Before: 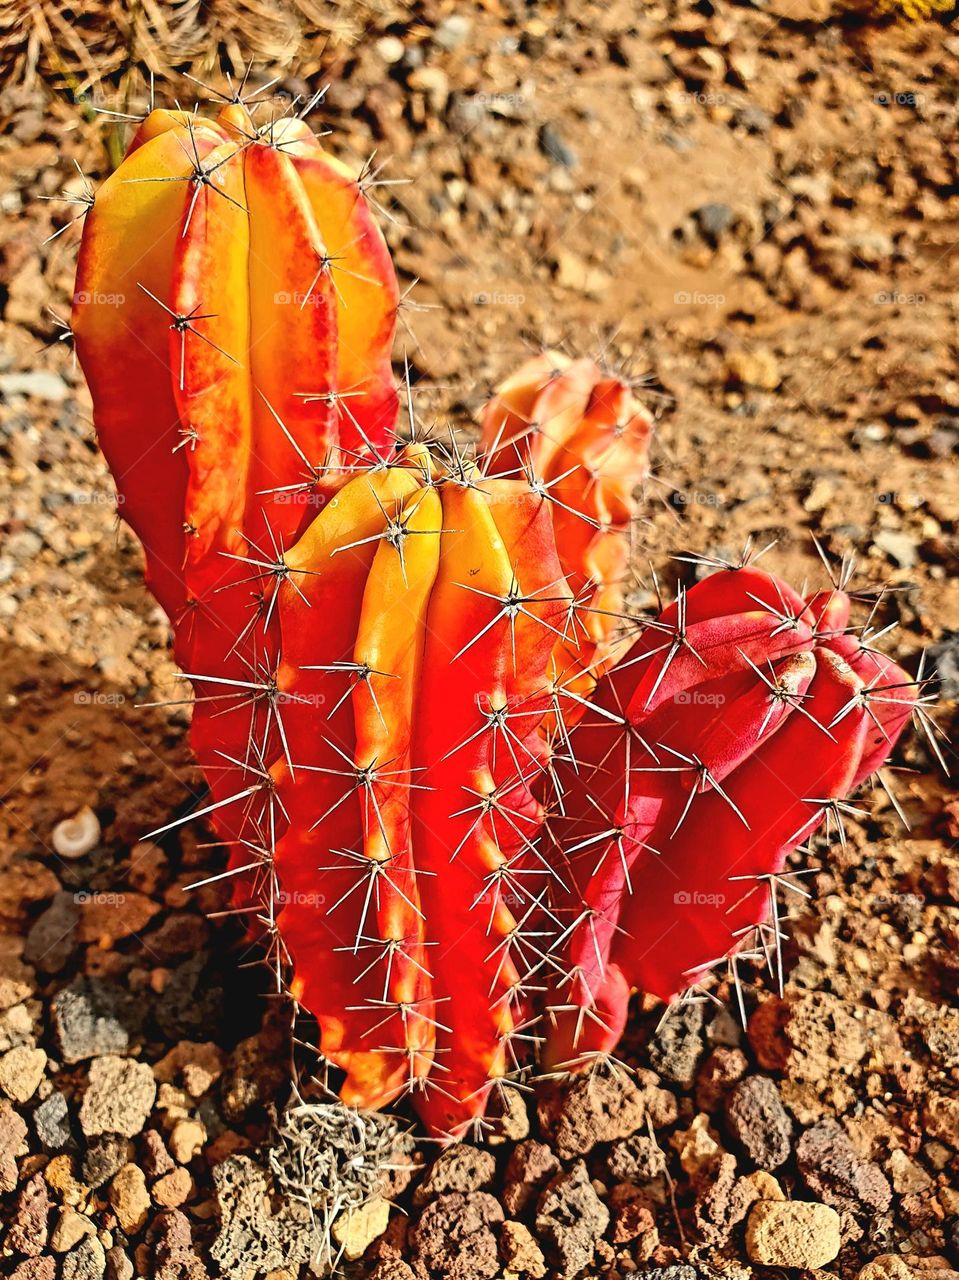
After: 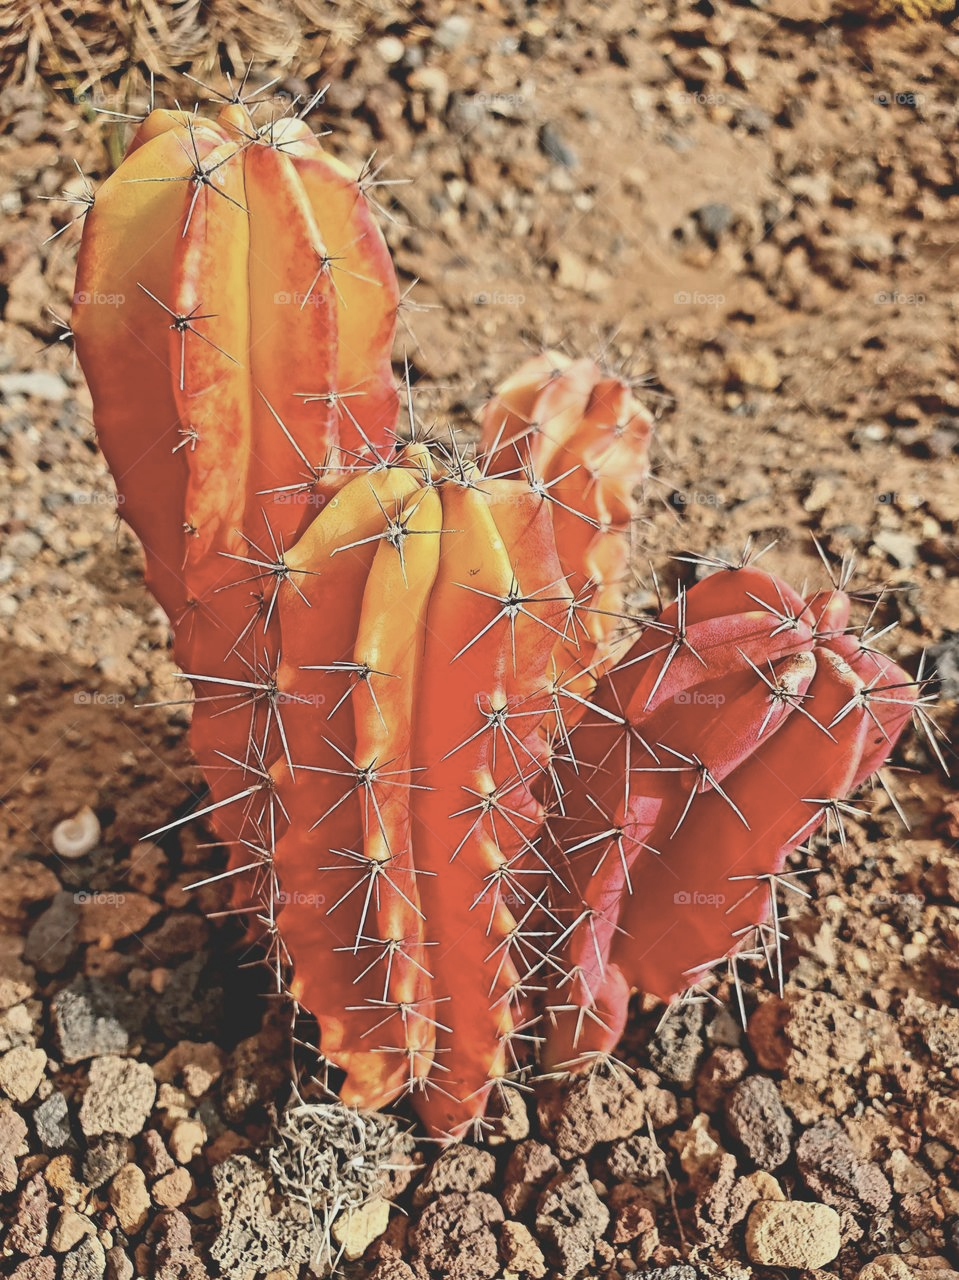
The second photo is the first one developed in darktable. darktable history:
contrast brightness saturation: contrast -0.249, saturation -0.426
exposure: exposure 0.202 EV, compensate highlight preservation false
